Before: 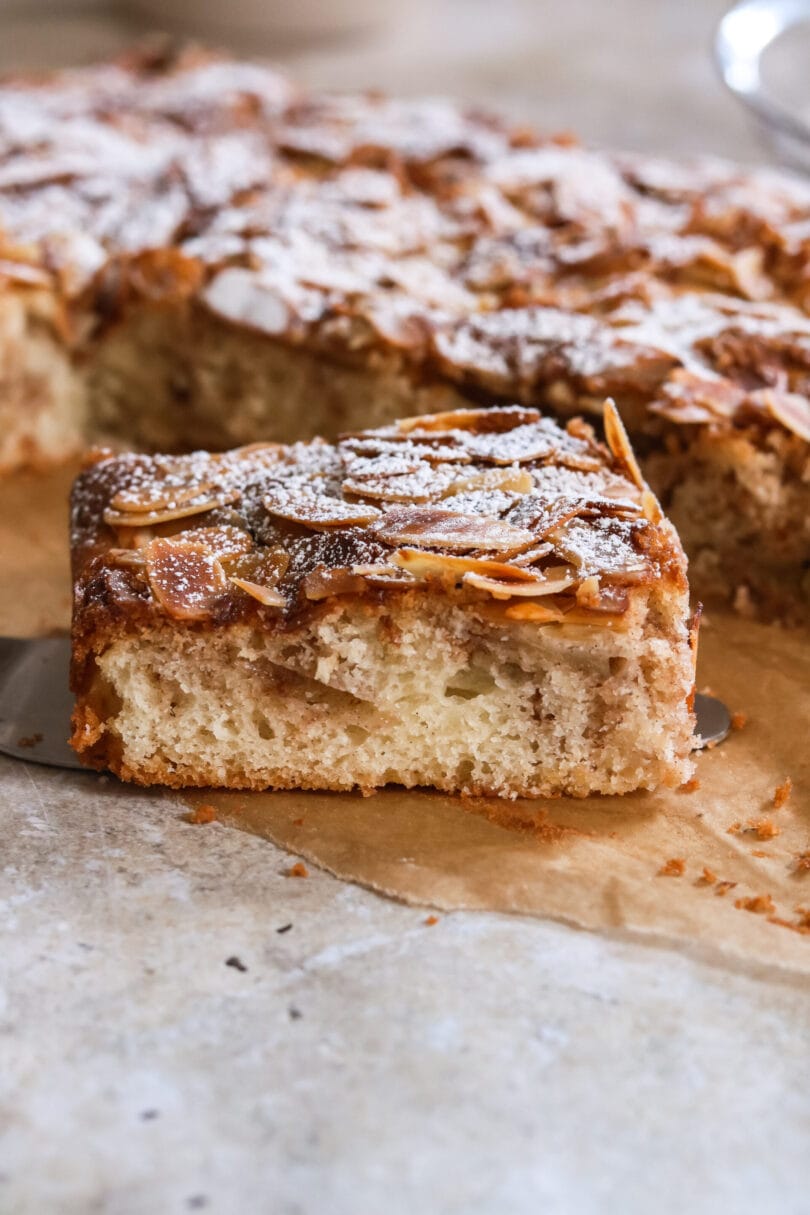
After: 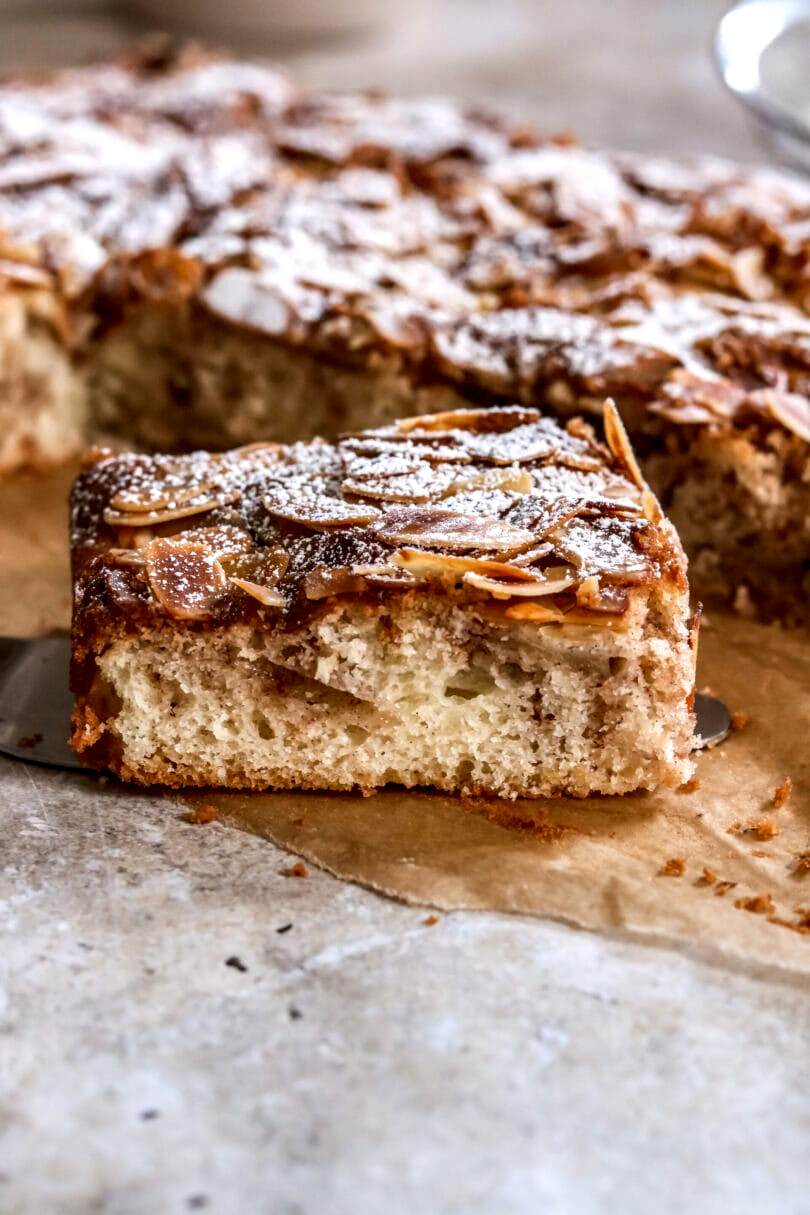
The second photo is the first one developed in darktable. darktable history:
local contrast: highlights 60%, shadows 60%, detail 160%
contrast brightness saturation: contrast -0.02, brightness -0.01, saturation 0.03
